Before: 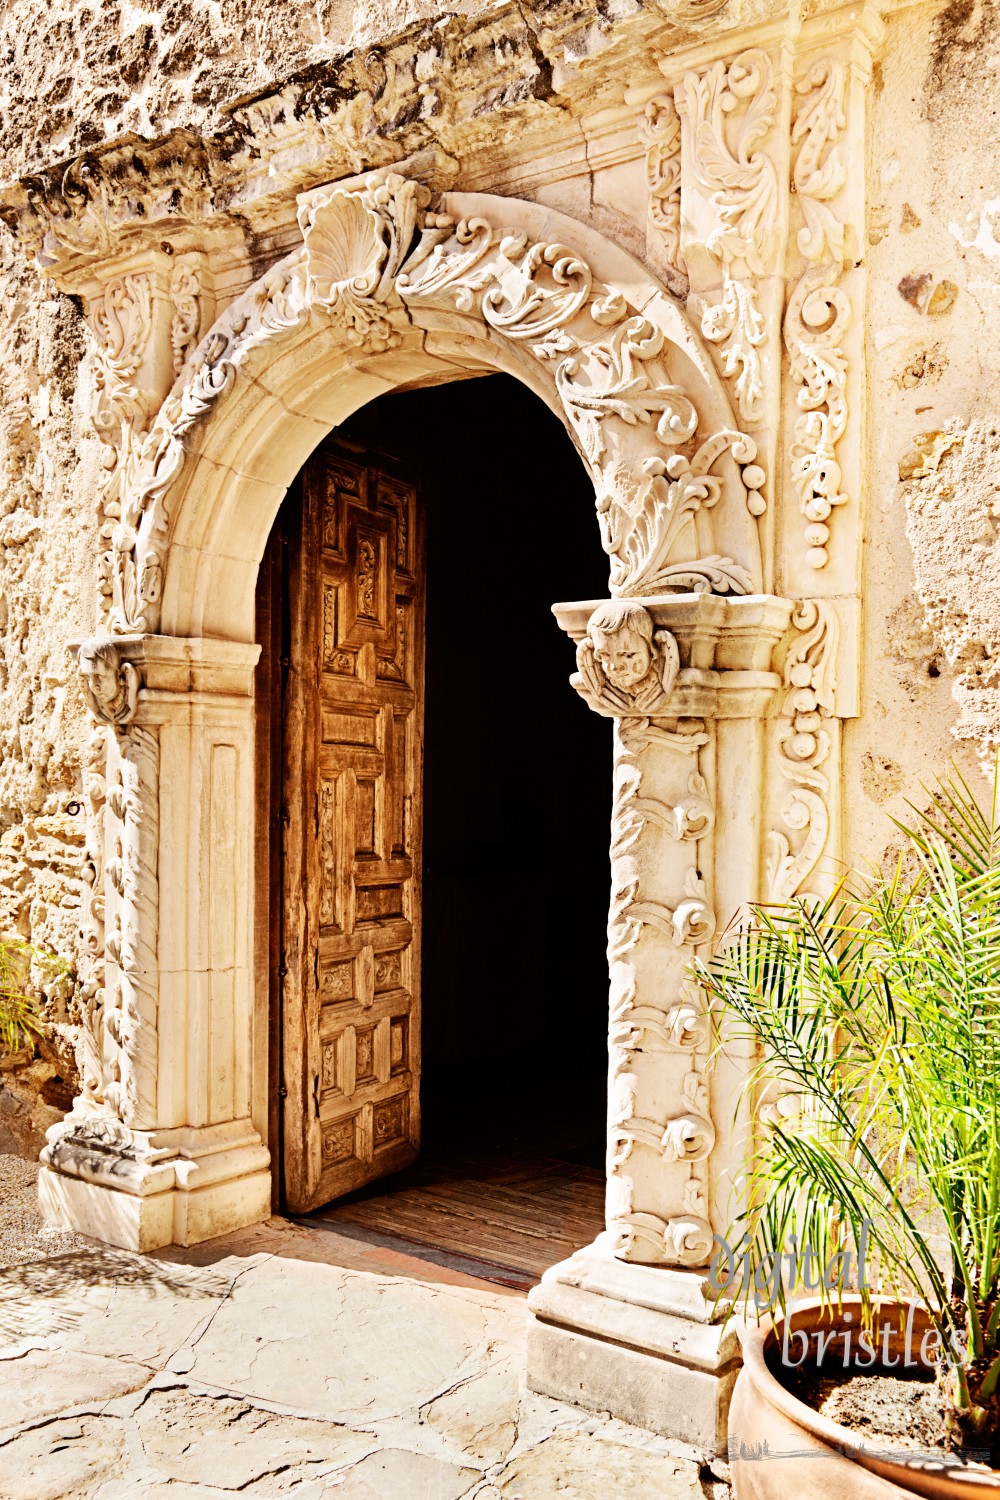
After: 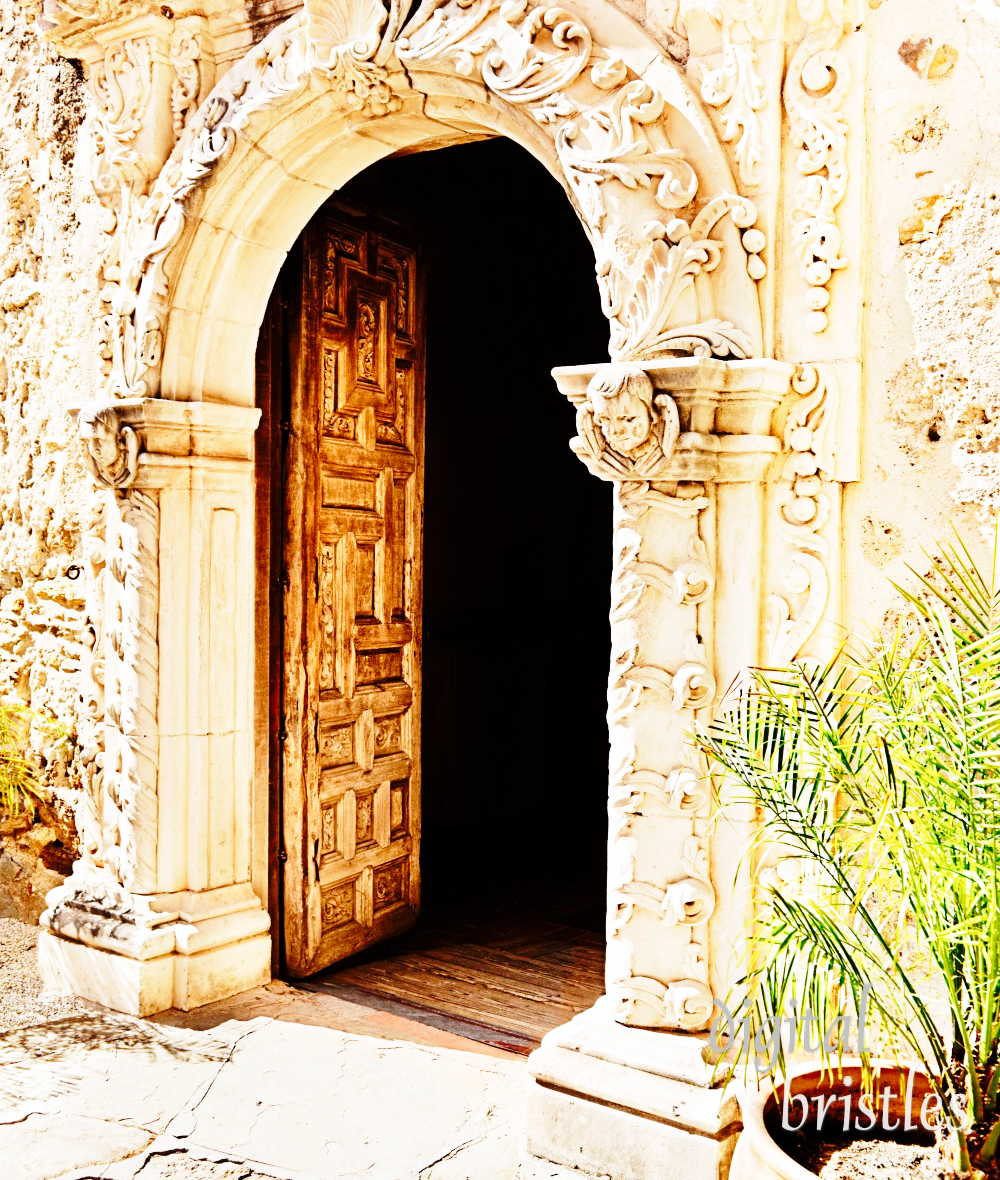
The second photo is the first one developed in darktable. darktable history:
base curve: curves: ch0 [(0, 0) (0.028, 0.03) (0.121, 0.232) (0.46, 0.748) (0.859, 0.968) (1, 1)], preserve colors none
crop and rotate: top 15.774%, bottom 5.506%
white balance: red 0.988, blue 1.017
